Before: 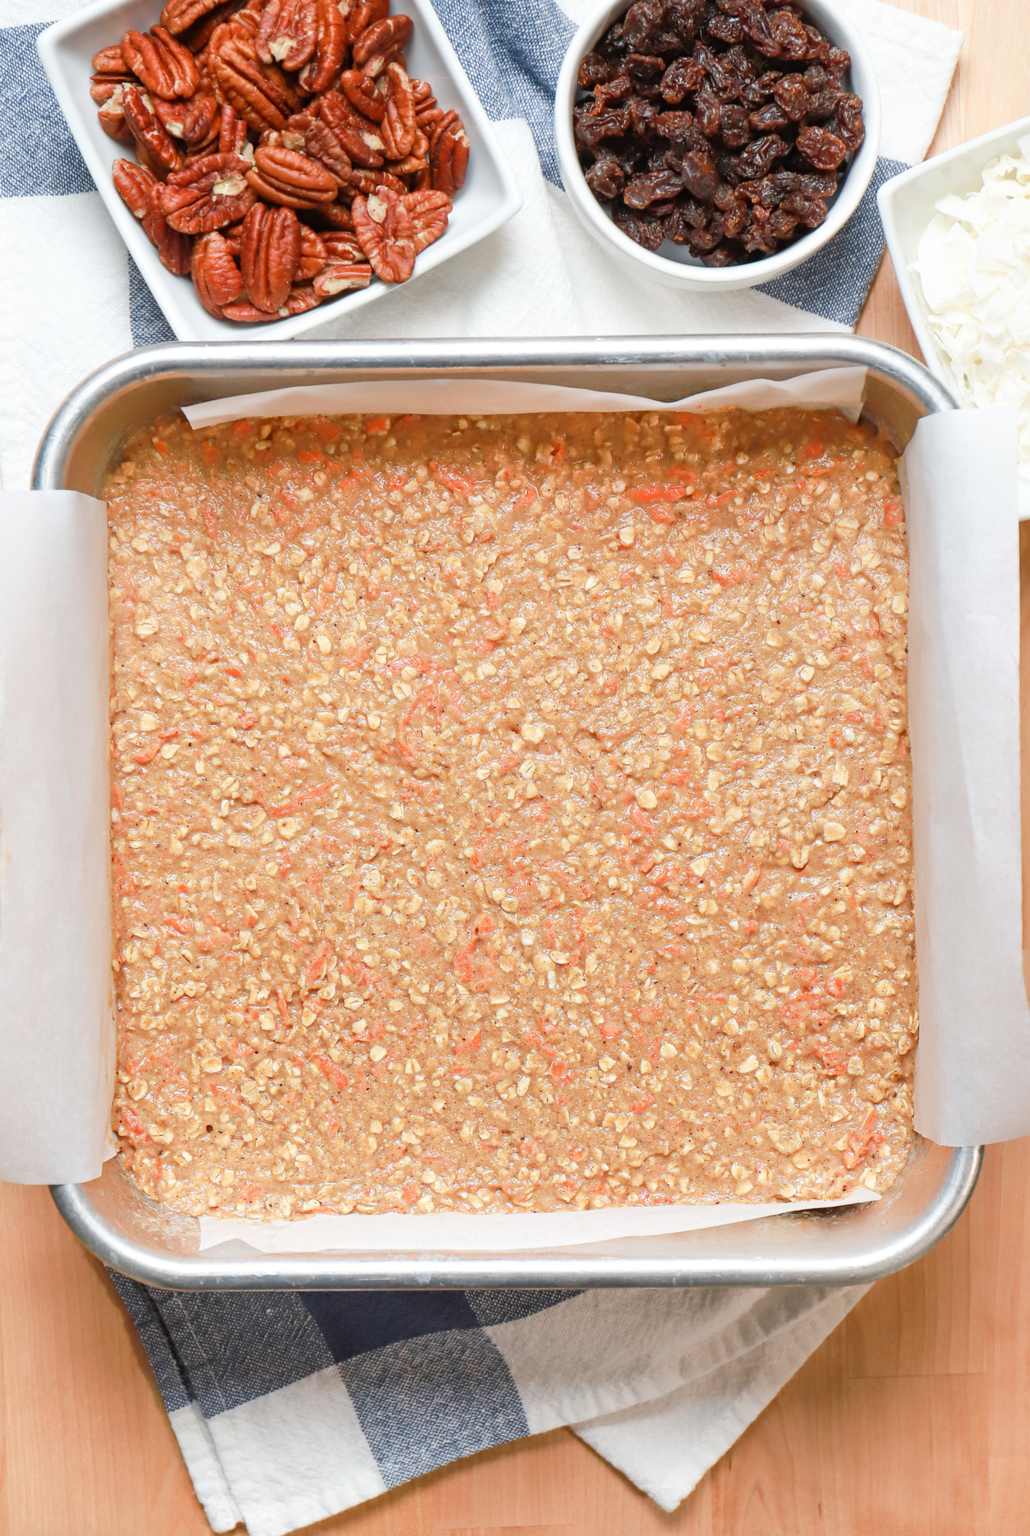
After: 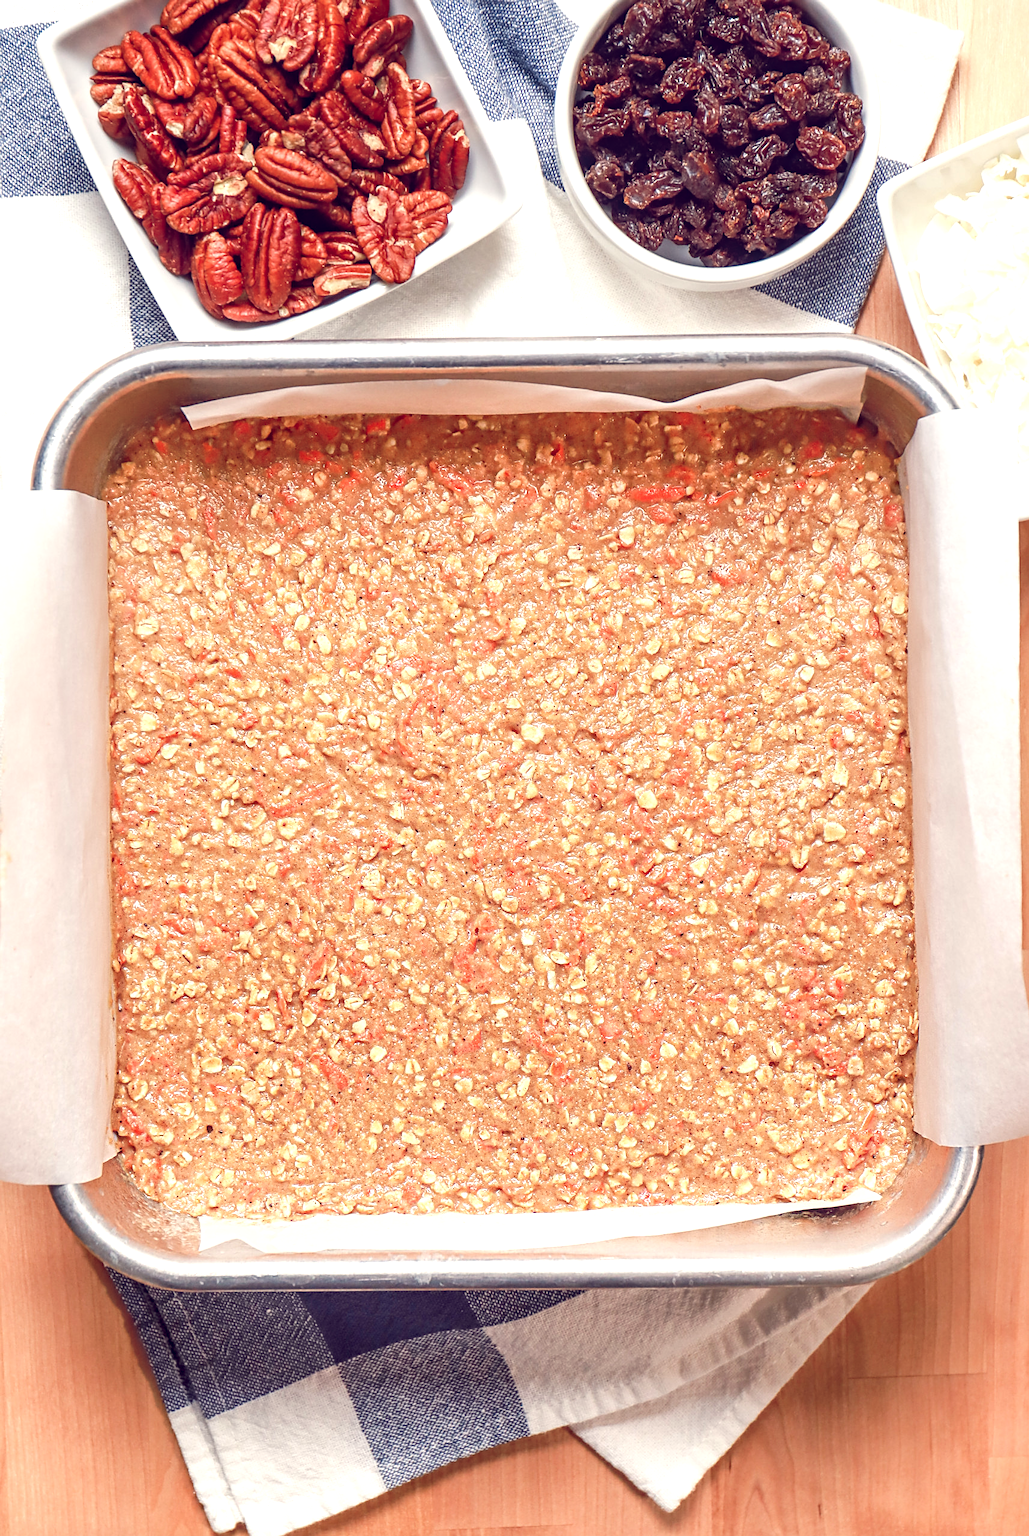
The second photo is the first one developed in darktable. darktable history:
local contrast: detail 130%
sharpen: on, module defaults
color balance: lift [1.001, 0.997, 0.99, 1.01], gamma [1.007, 1, 0.975, 1.025], gain [1, 1.065, 1.052, 0.935], contrast 13.25%
